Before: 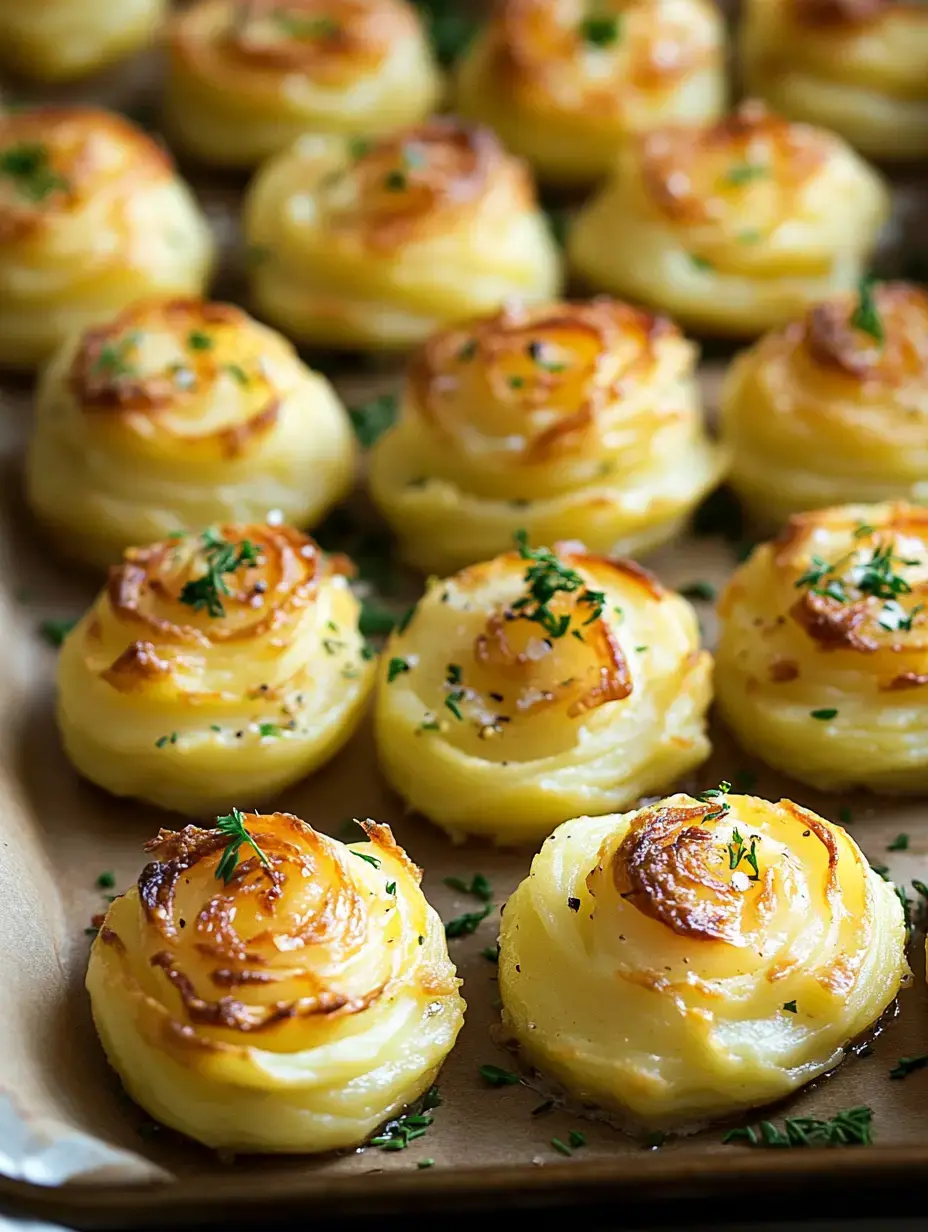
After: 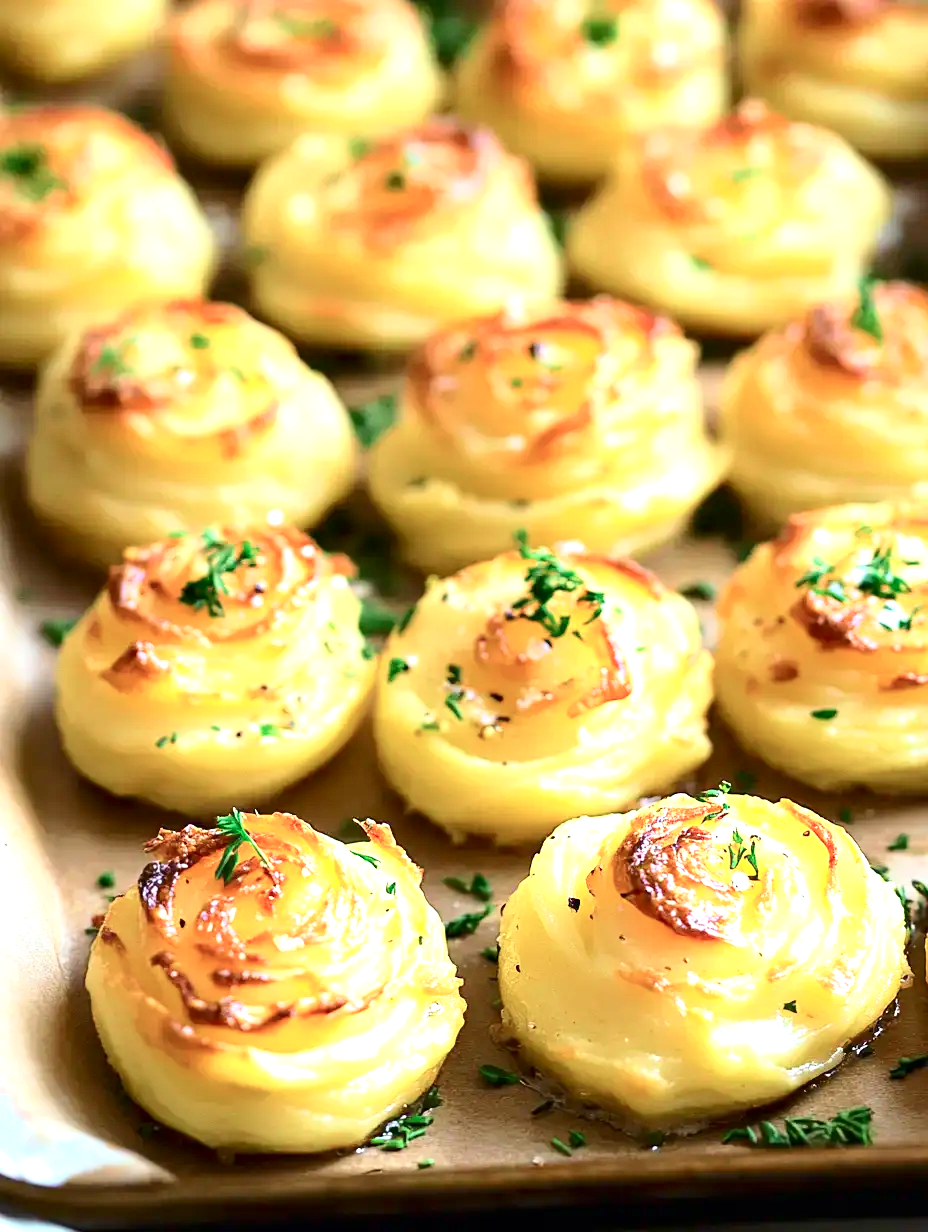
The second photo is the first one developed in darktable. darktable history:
tone curve: curves: ch0 [(0, 0) (0.035, 0.017) (0.131, 0.108) (0.279, 0.279) (0.476, 0.554) (0.617, 0.693) (0.704, 0.77) (0.801, 0.854) (0.895, 0.927) (1, 0.976)]; ch1 [(0, 0) (0.318, 0.278) (0.444, 0.427) (0.493, 0.493) (0.537, 0.547) (0.594, 0.616) (0.746, 0.764) (1, 1)]; ch2 [(0, 0) (0.316, 0.292) (0.381, 0.37) (0.423, 0.448) (0.476, 0.482) (0.502, 0.498) (0.529, 0.532) (0.583, 0.608) (0.639, 0.657) (0.7, 0.7) (0.861, 0.808) (1, 0.951)], color space Lab, independent channels, preserve colors none
exposure: black level correction 0, exposure 1.2 EV, compensate highlight preservation false
